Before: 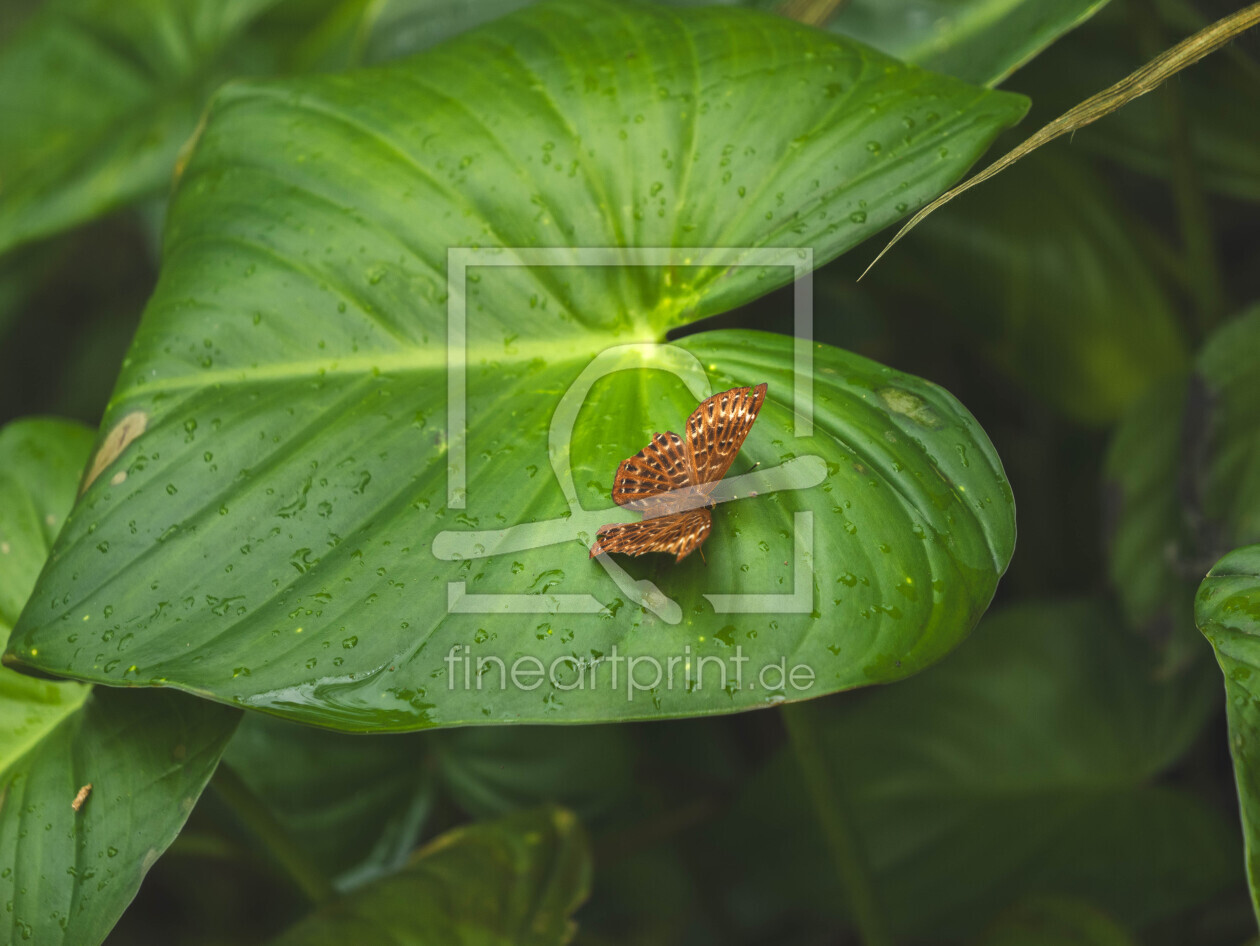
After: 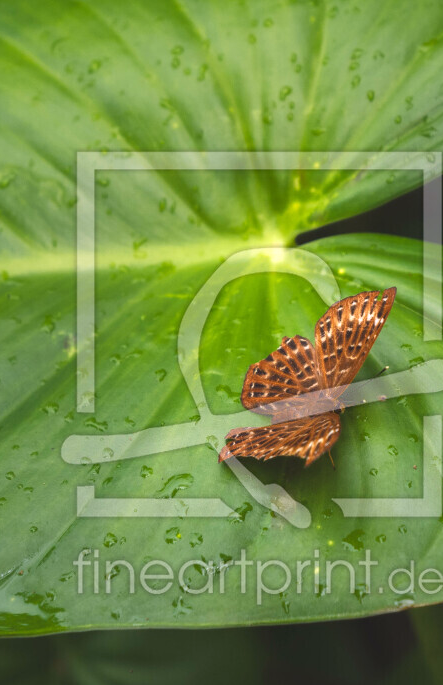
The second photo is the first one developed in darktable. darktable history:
white balance: red 1.05, blue 1.072
crop and rotate: left 29.476%, top 10.214%, right 35.32%, bottom 17.333%
